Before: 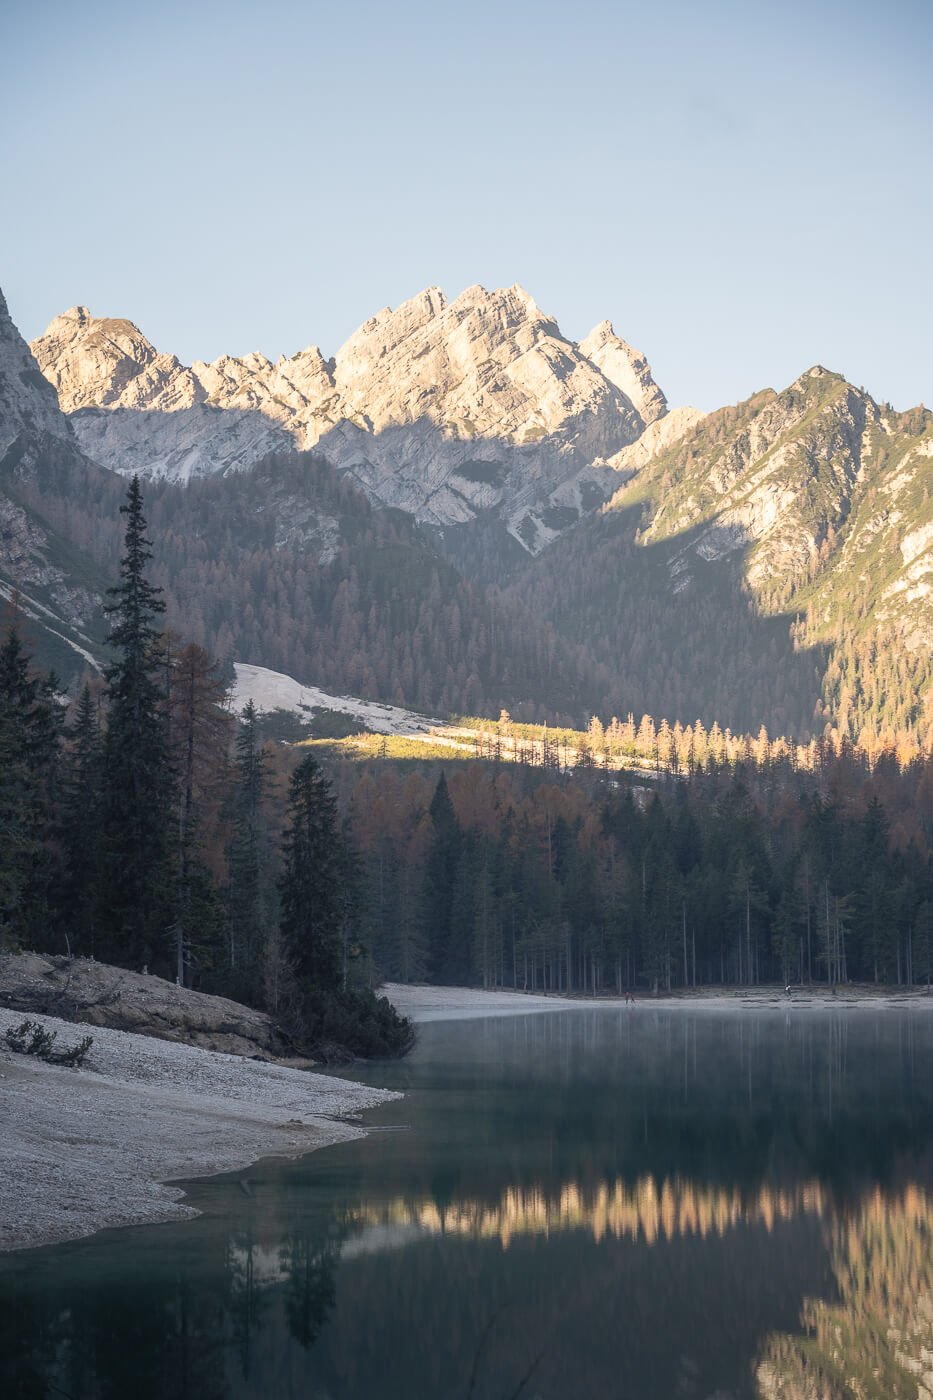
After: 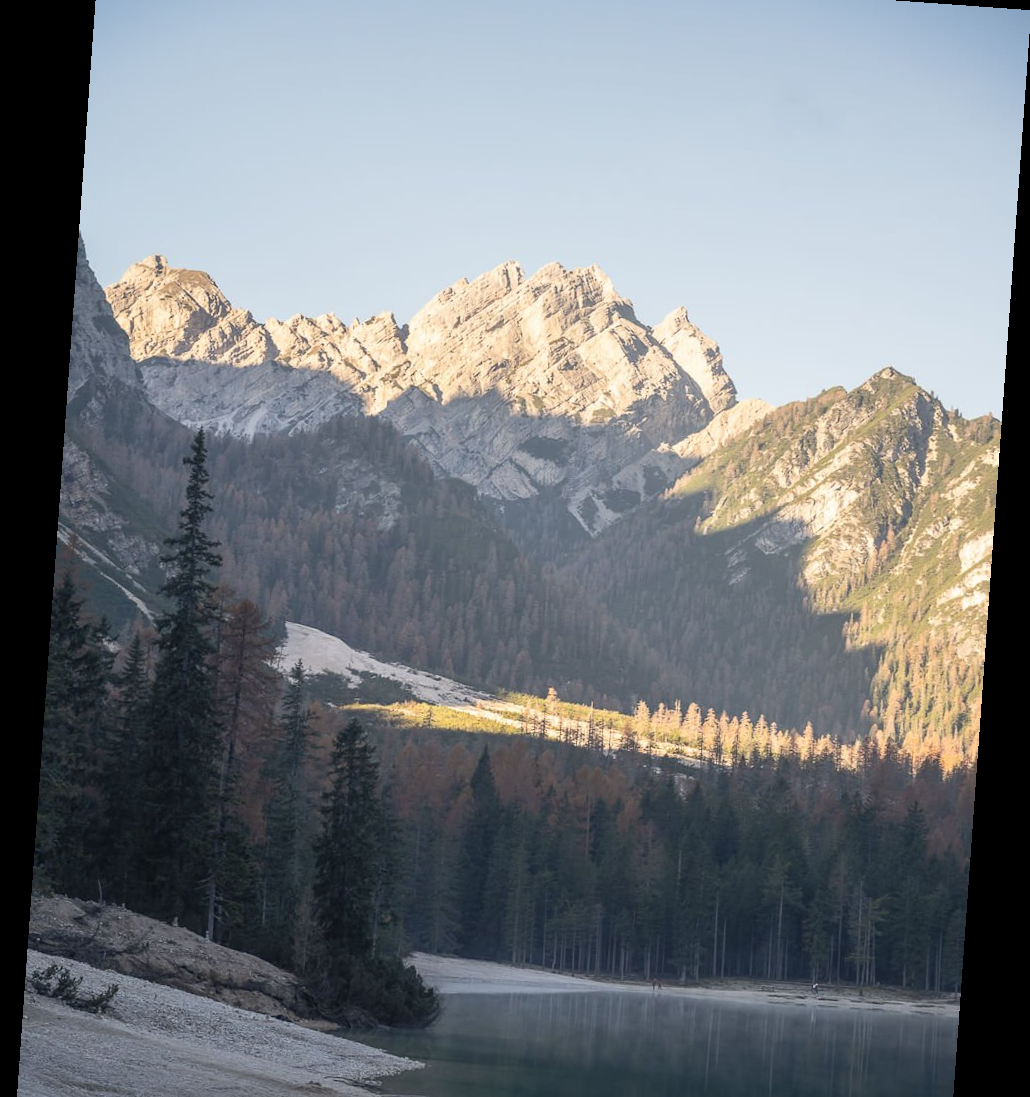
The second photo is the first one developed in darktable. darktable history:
rotate and perspective: rotation 4.1°, automatic cropping off
crop: top 3.857%, bottom 21.132%
